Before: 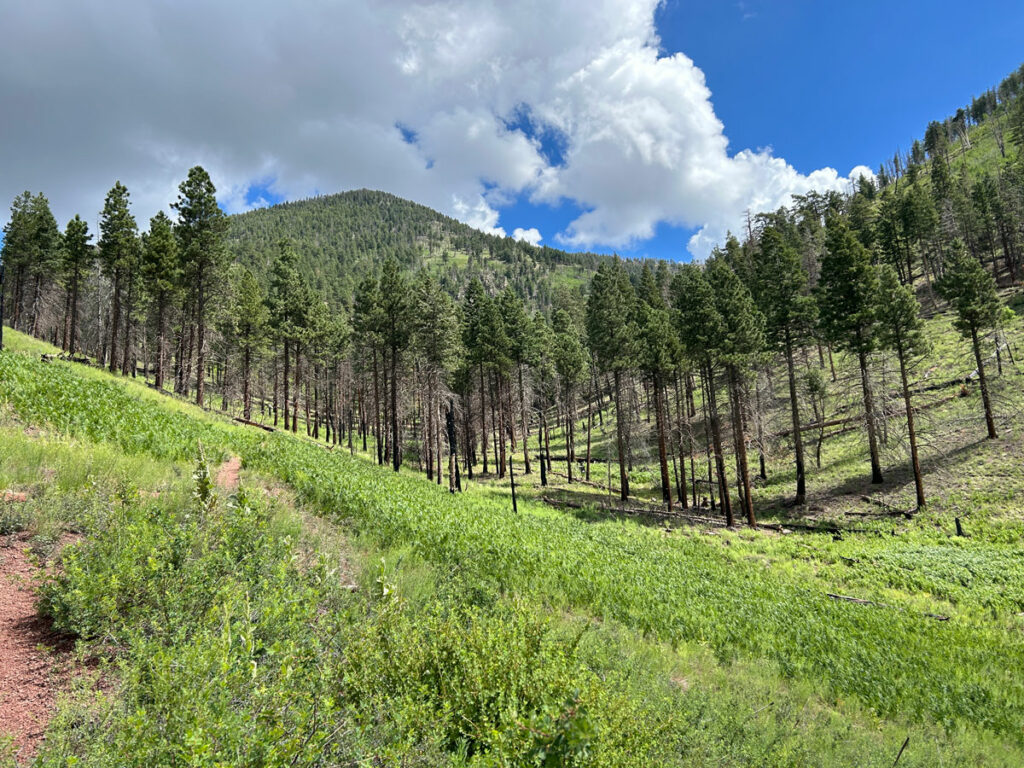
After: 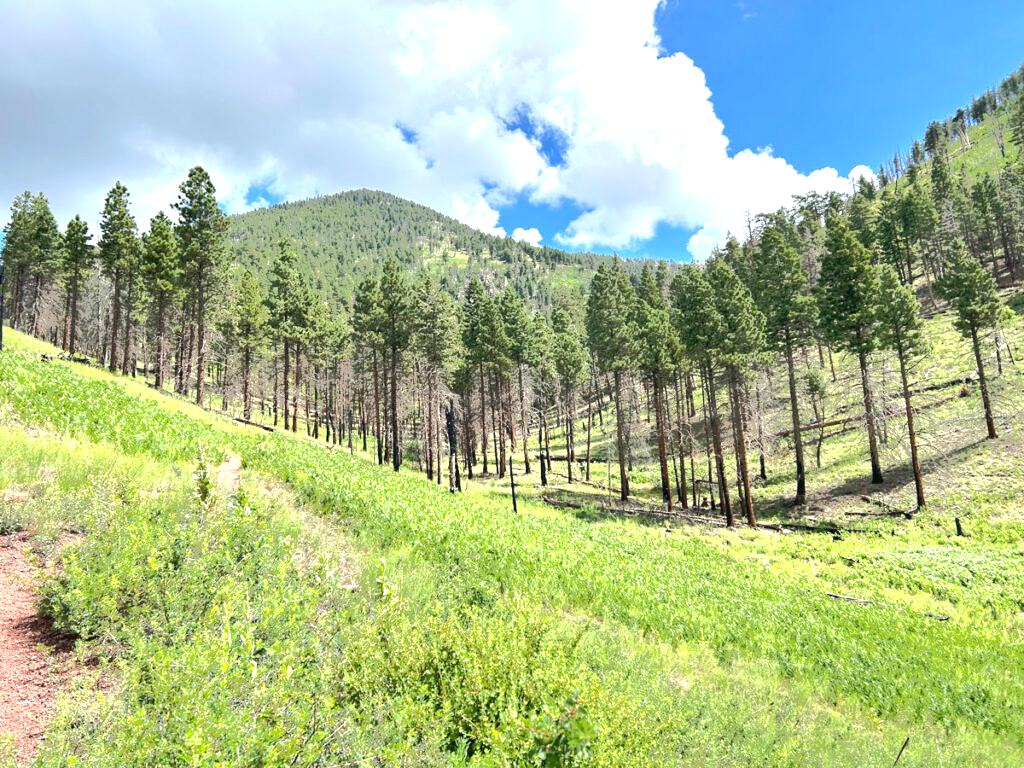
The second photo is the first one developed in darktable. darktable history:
tone equalizer: -7 EV -0.63 EV, -6 EV 1 EV, -5 EV -0.45 EV, -4 EV 0.43 EV, -3 EV 0.41 EV, -2 EV 0.15 EV, -1 EV -0.15 EV, +0 EV -0.39 EV, smoothing diameter 25%, edges refinement/feathering 10, preserve details guided filter
exposure: black level correction 0, exposure 1.5 EV, compensate highlight preservation false
